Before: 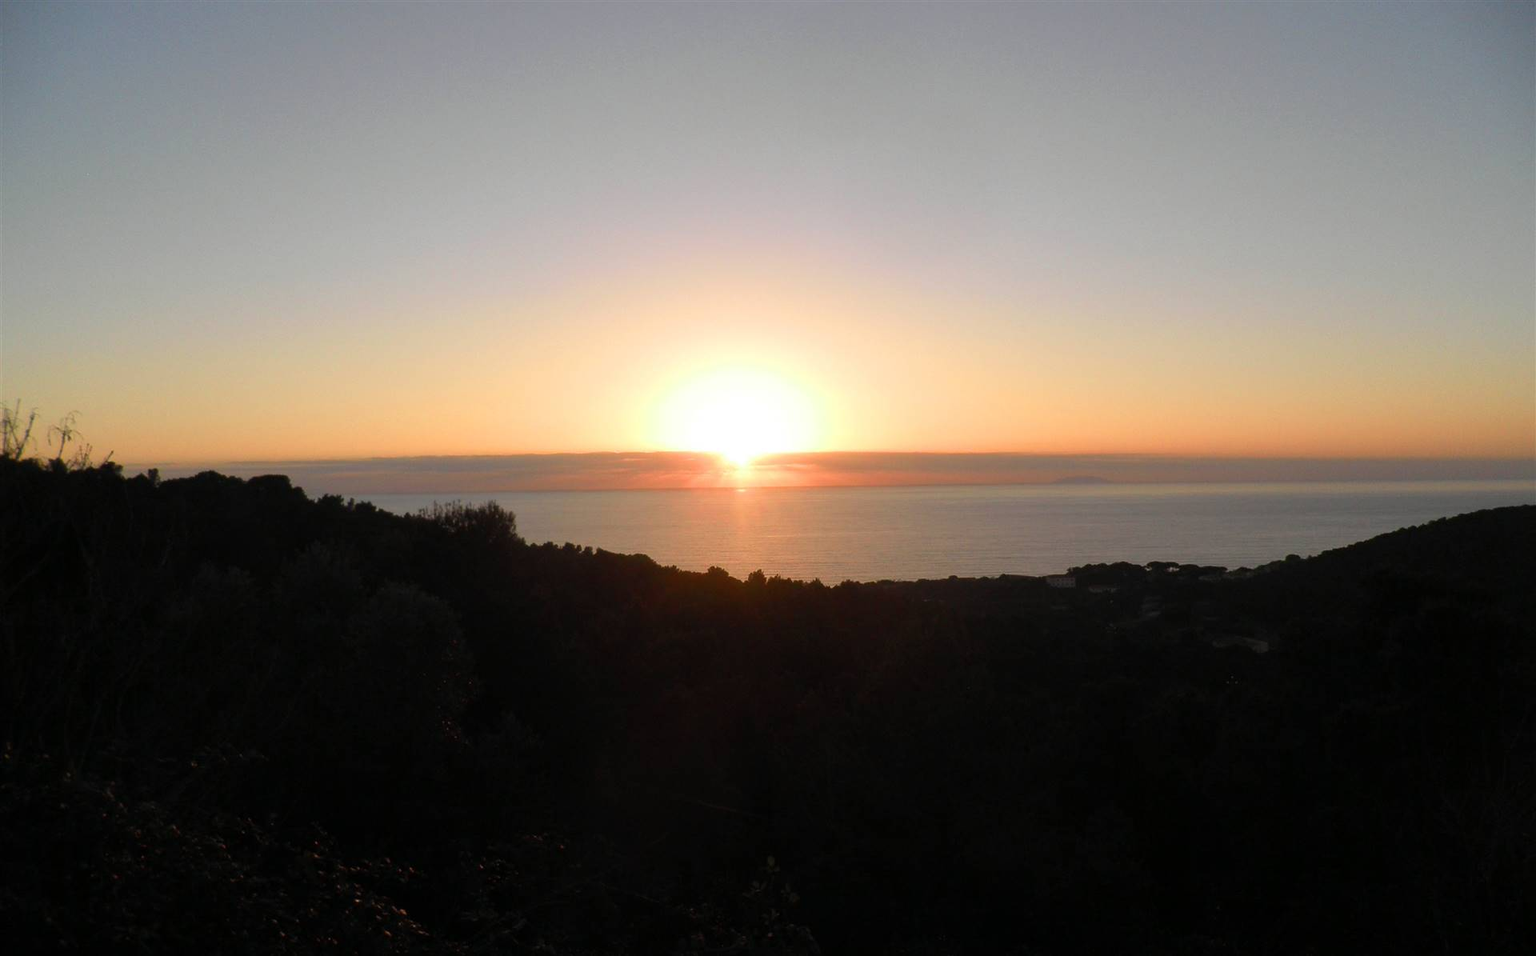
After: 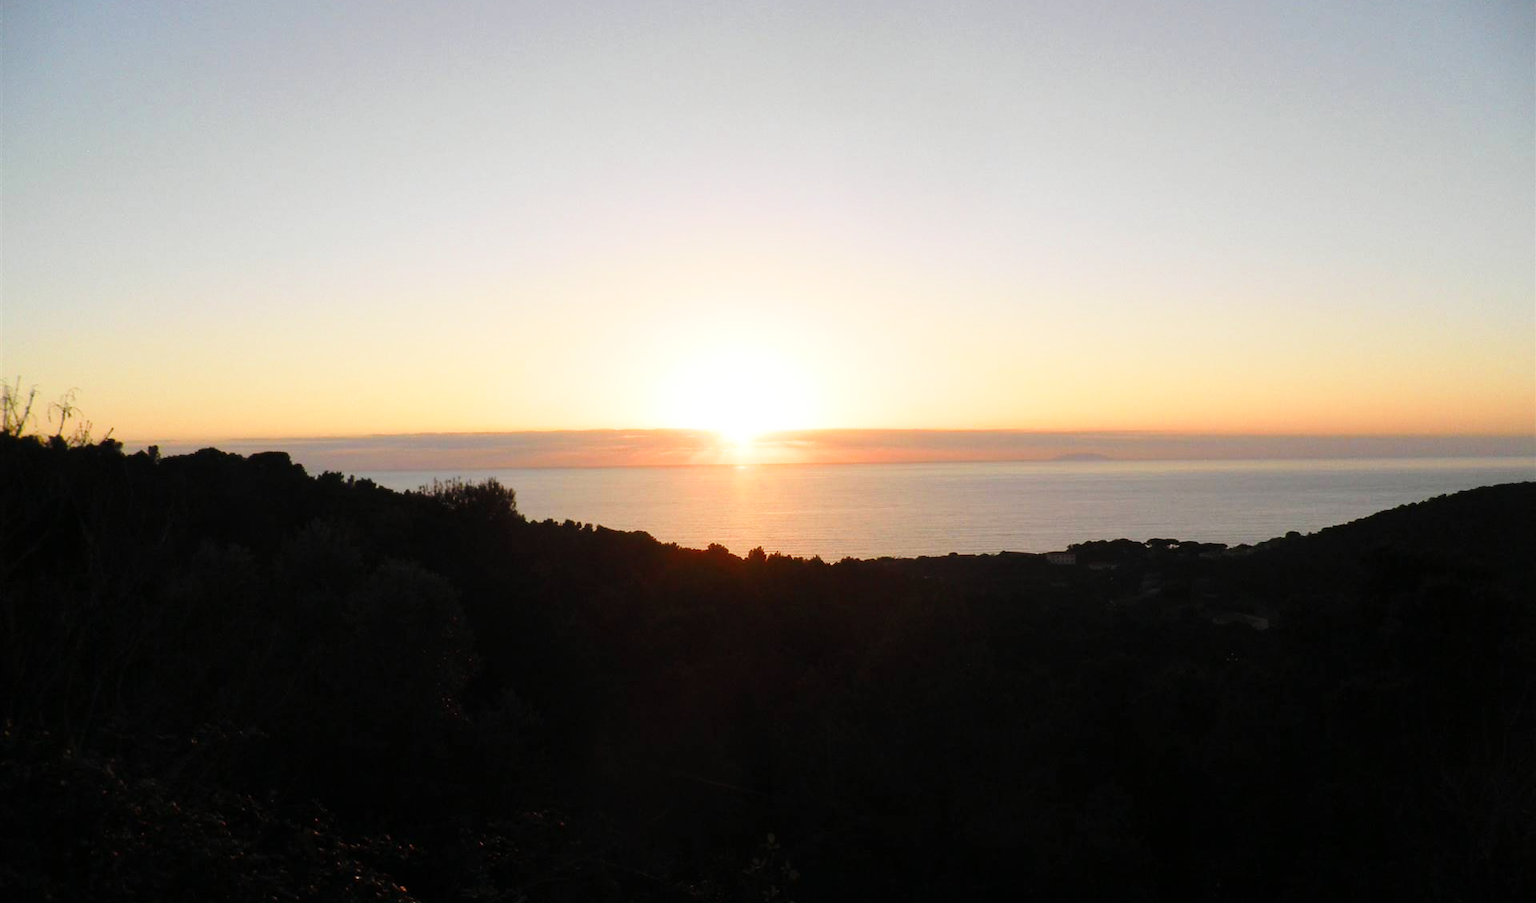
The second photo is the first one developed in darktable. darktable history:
crop and rotate: top 2.479%, bottom 3.018%
base curve: curves: ch0 [(0, 0) (0.028, 0.03) (0.121, 0.232) (0.46, 0.748) (0.859, 0.968) (1, 1)], preserve colors none
rgb levels: preserve colors max RGB
